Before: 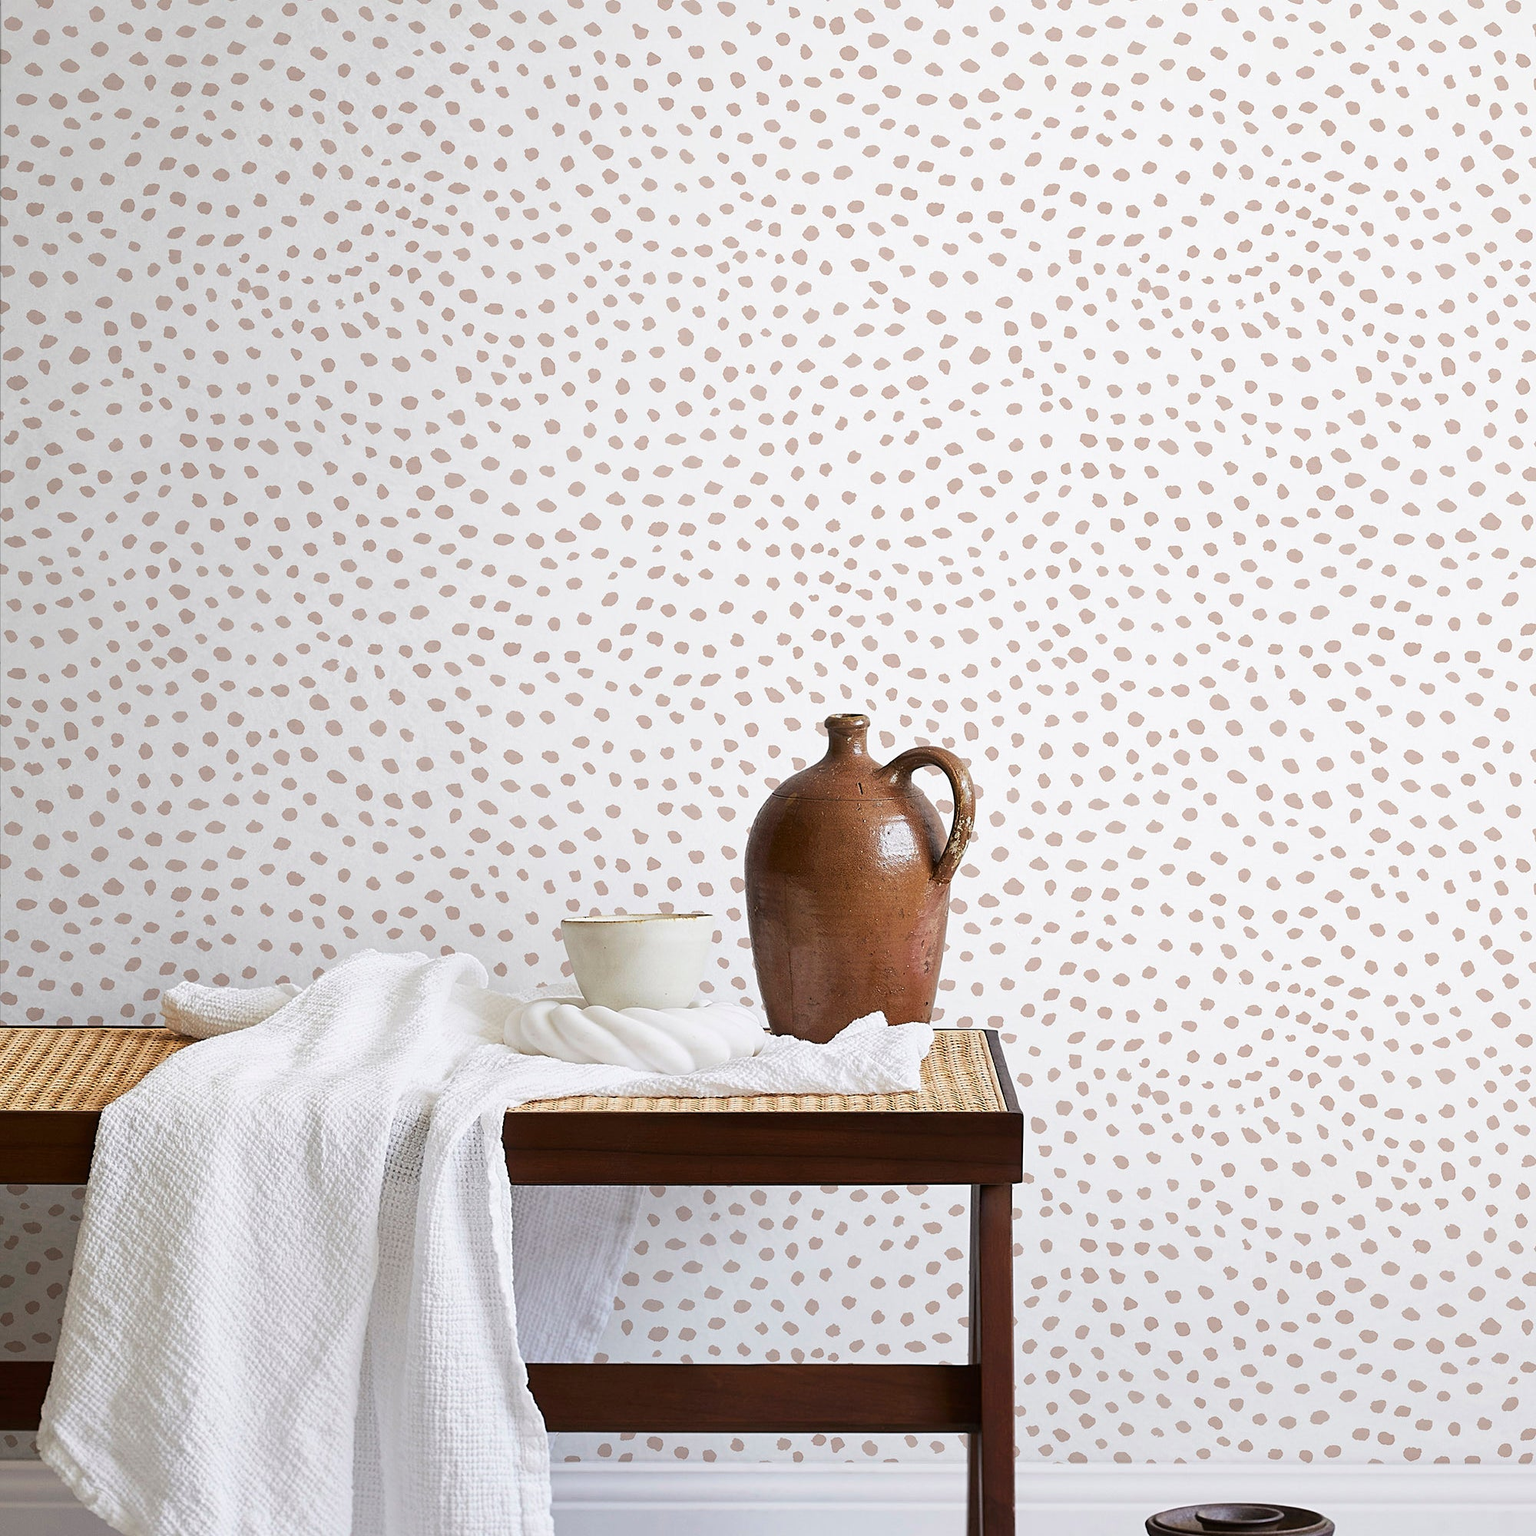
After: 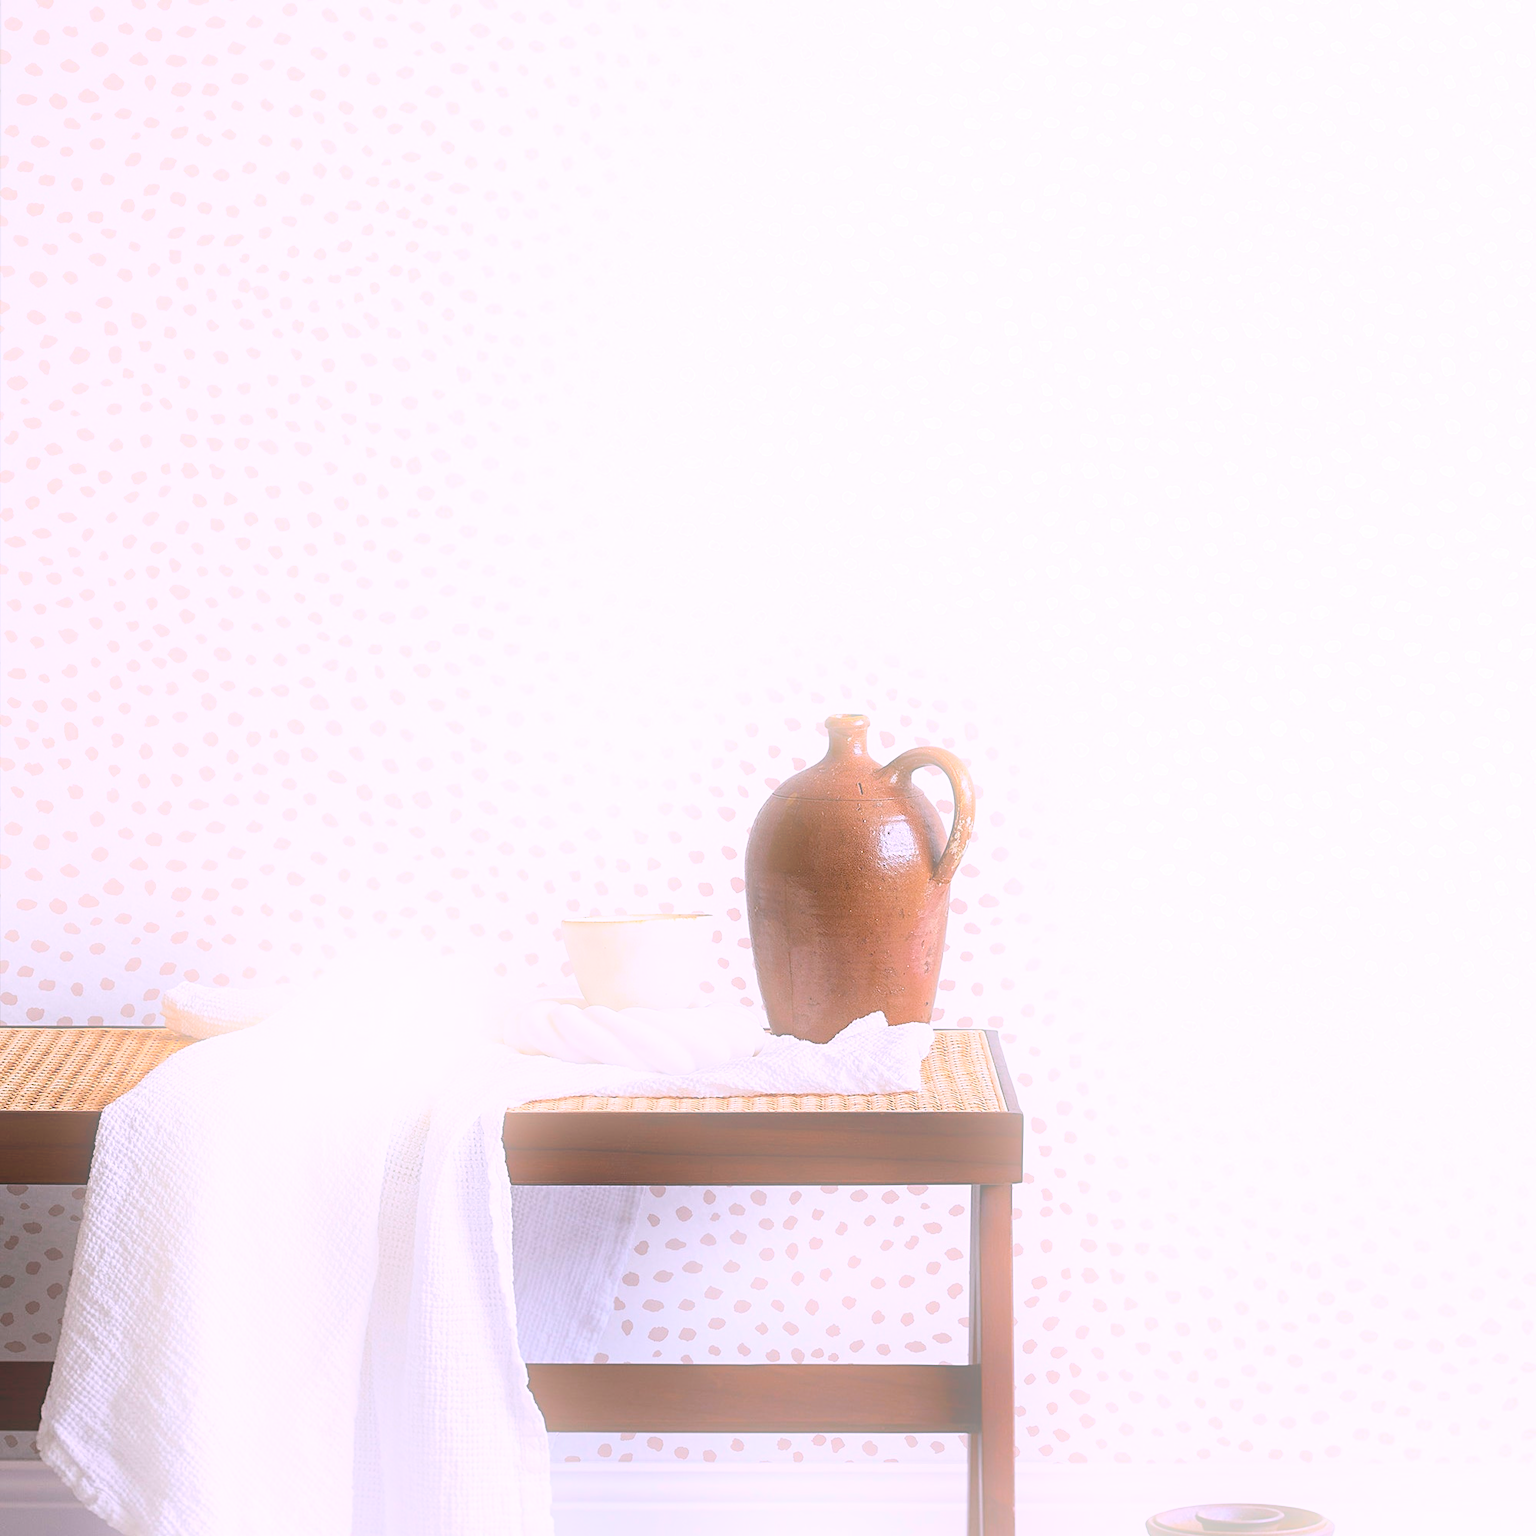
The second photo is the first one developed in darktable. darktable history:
white balance: red 1.066, blue 1.119
bloom: on, module defaults
